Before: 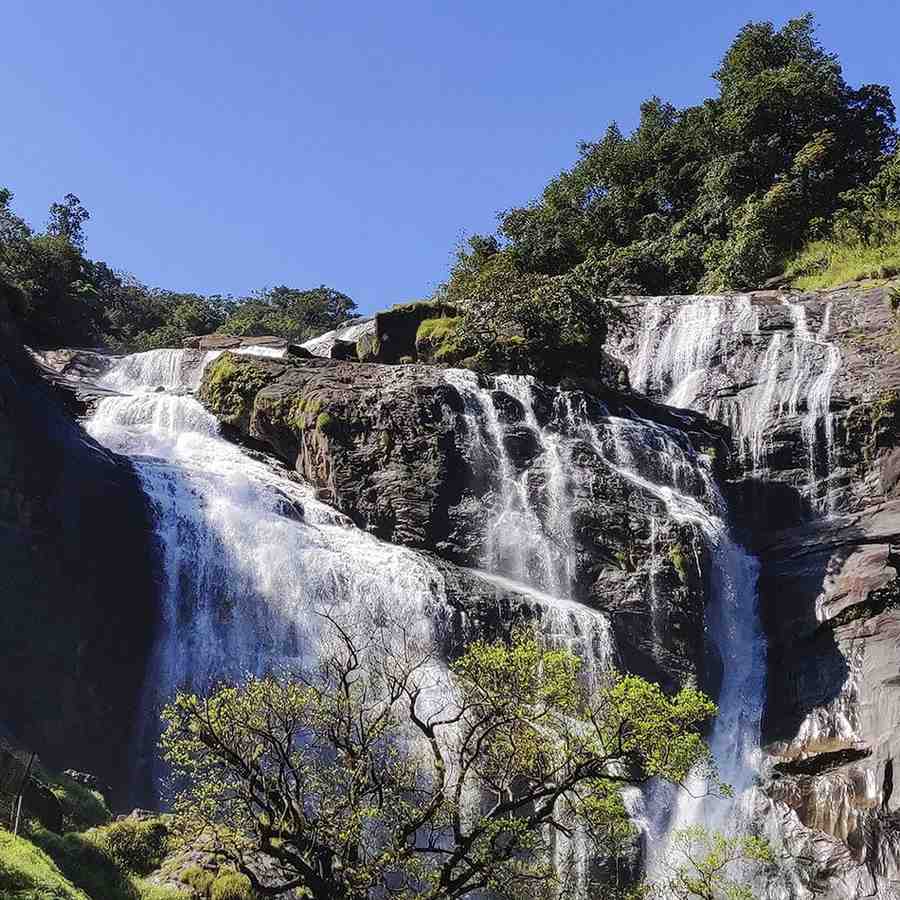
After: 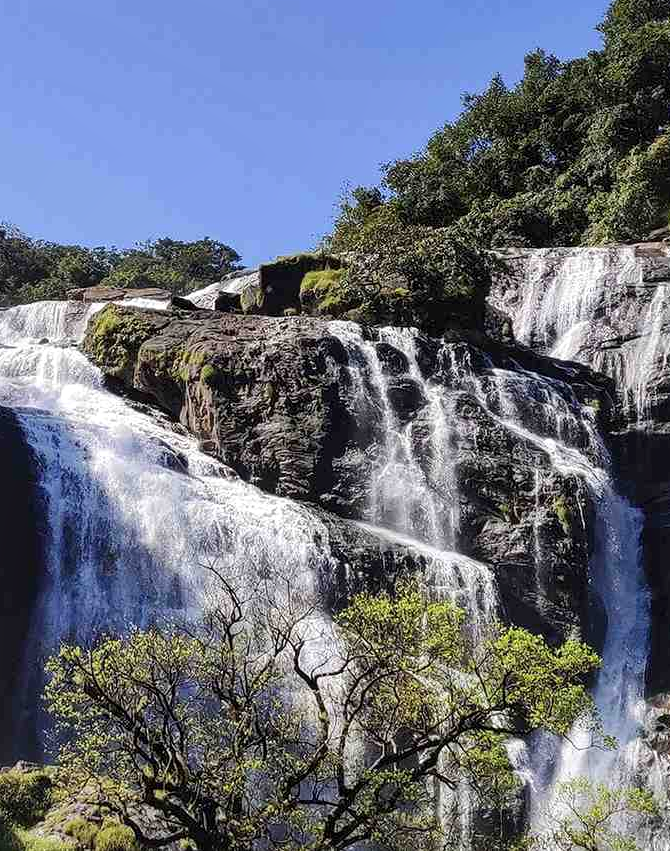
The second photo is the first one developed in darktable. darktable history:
crop and rotate: left 12.916%, top 5.364%, right 12.598%
local contrast: mode bilateral grid, contrast 21, coarseness 50, detail 143%, midtone range 0.2
